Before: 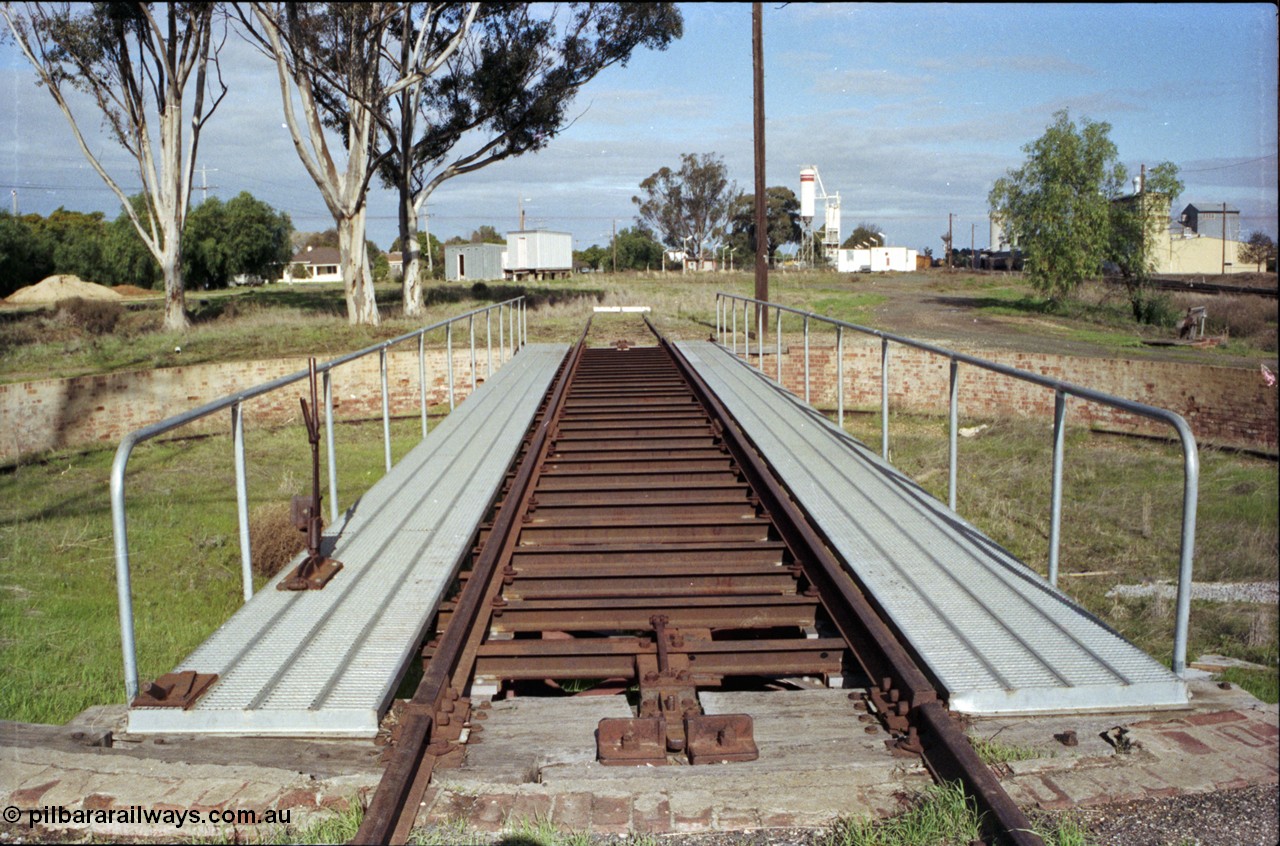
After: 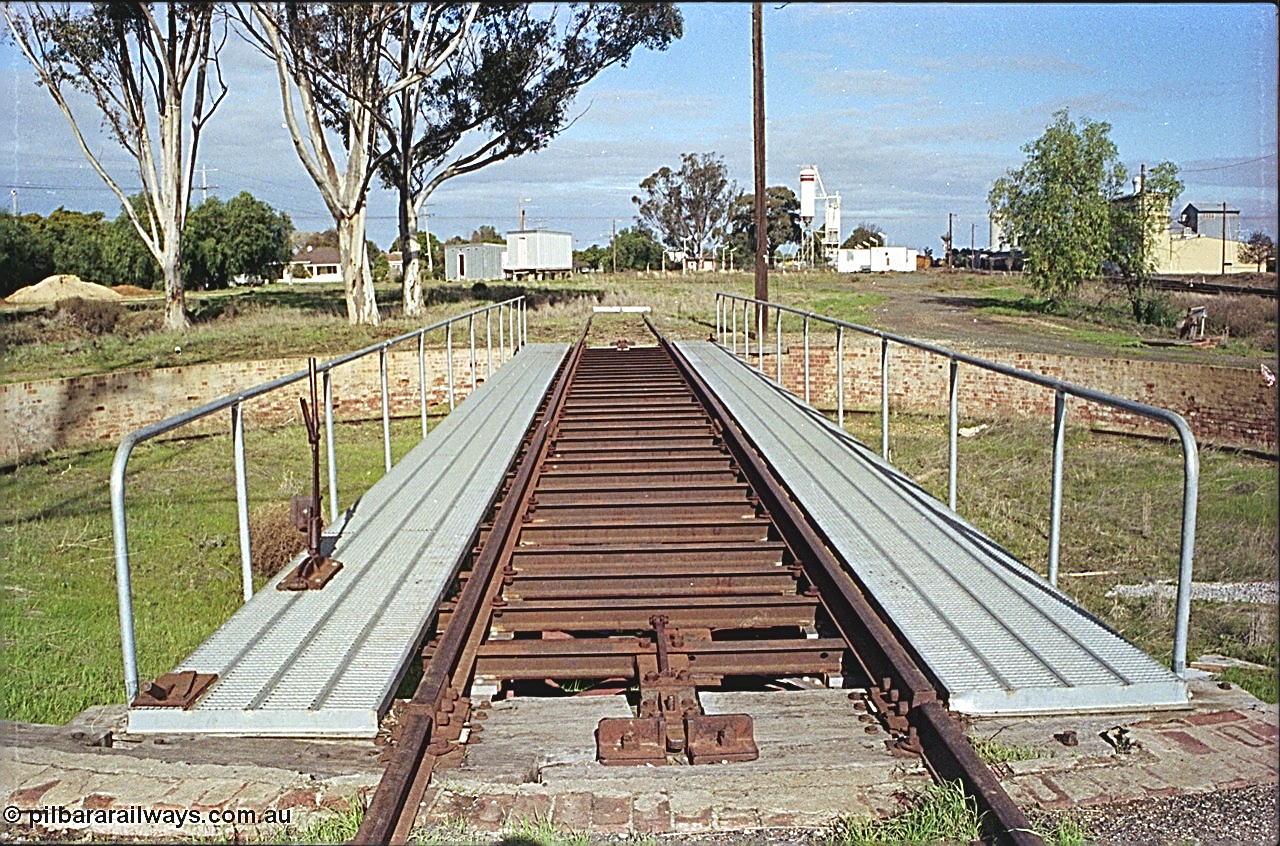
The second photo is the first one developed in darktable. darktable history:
exposure: exposure 0.202 EV, compensate highlight preservation false
contrast brightness saturation: contrast -0.104, brightness 0.047, saturation 0.077
sharpen: amount 1.994
